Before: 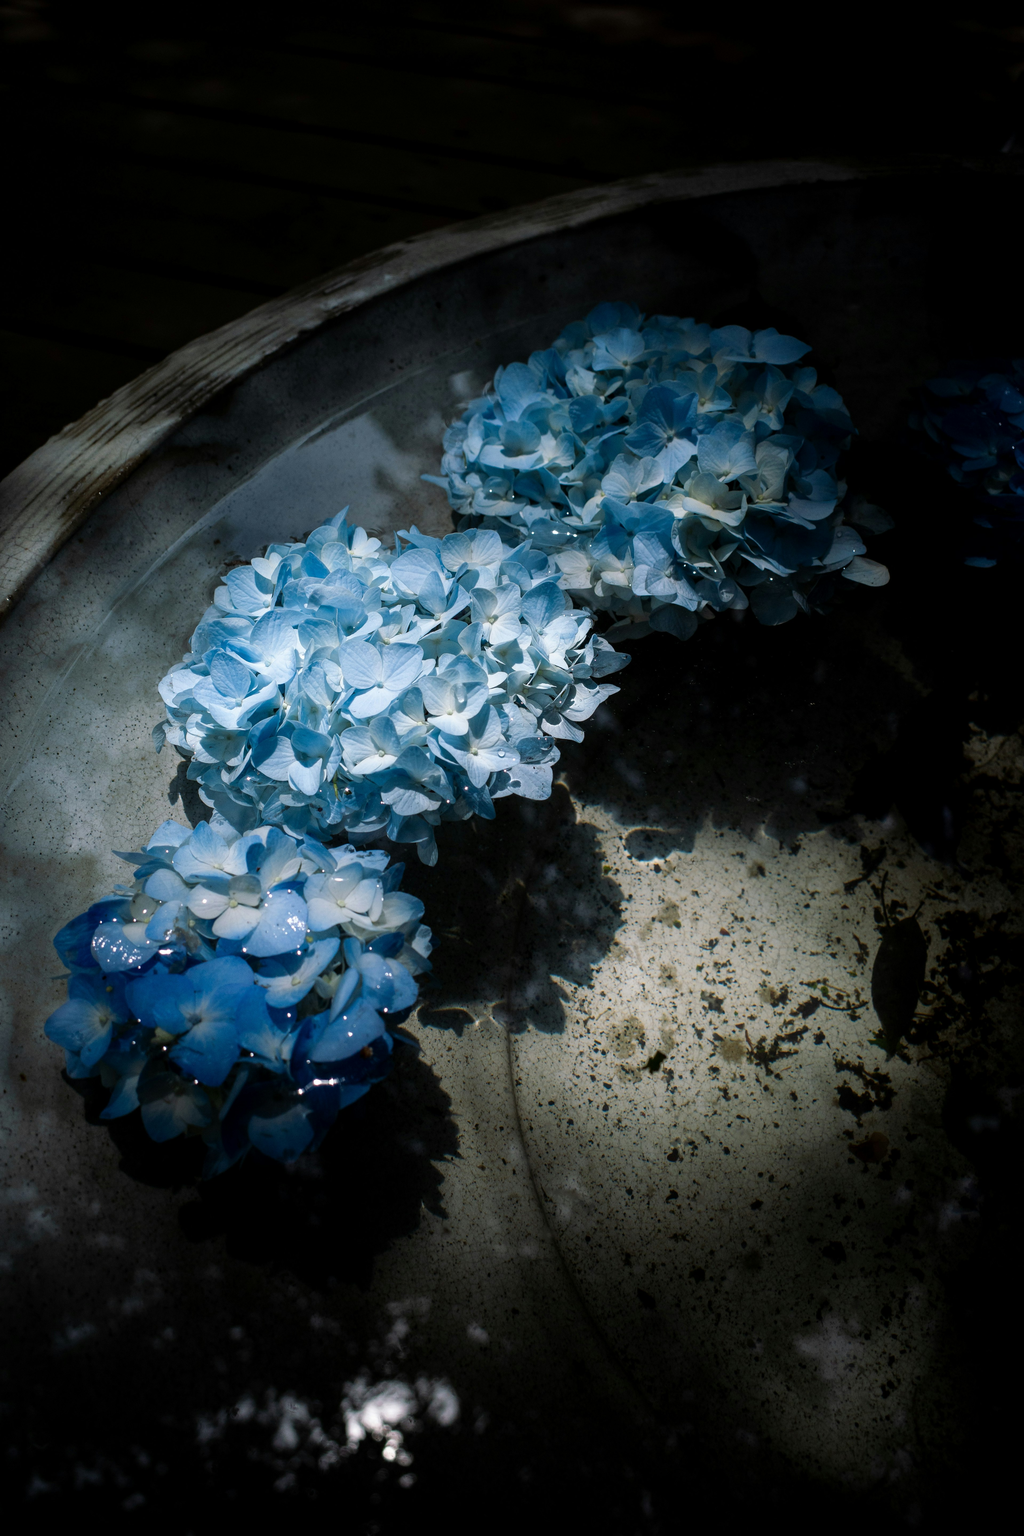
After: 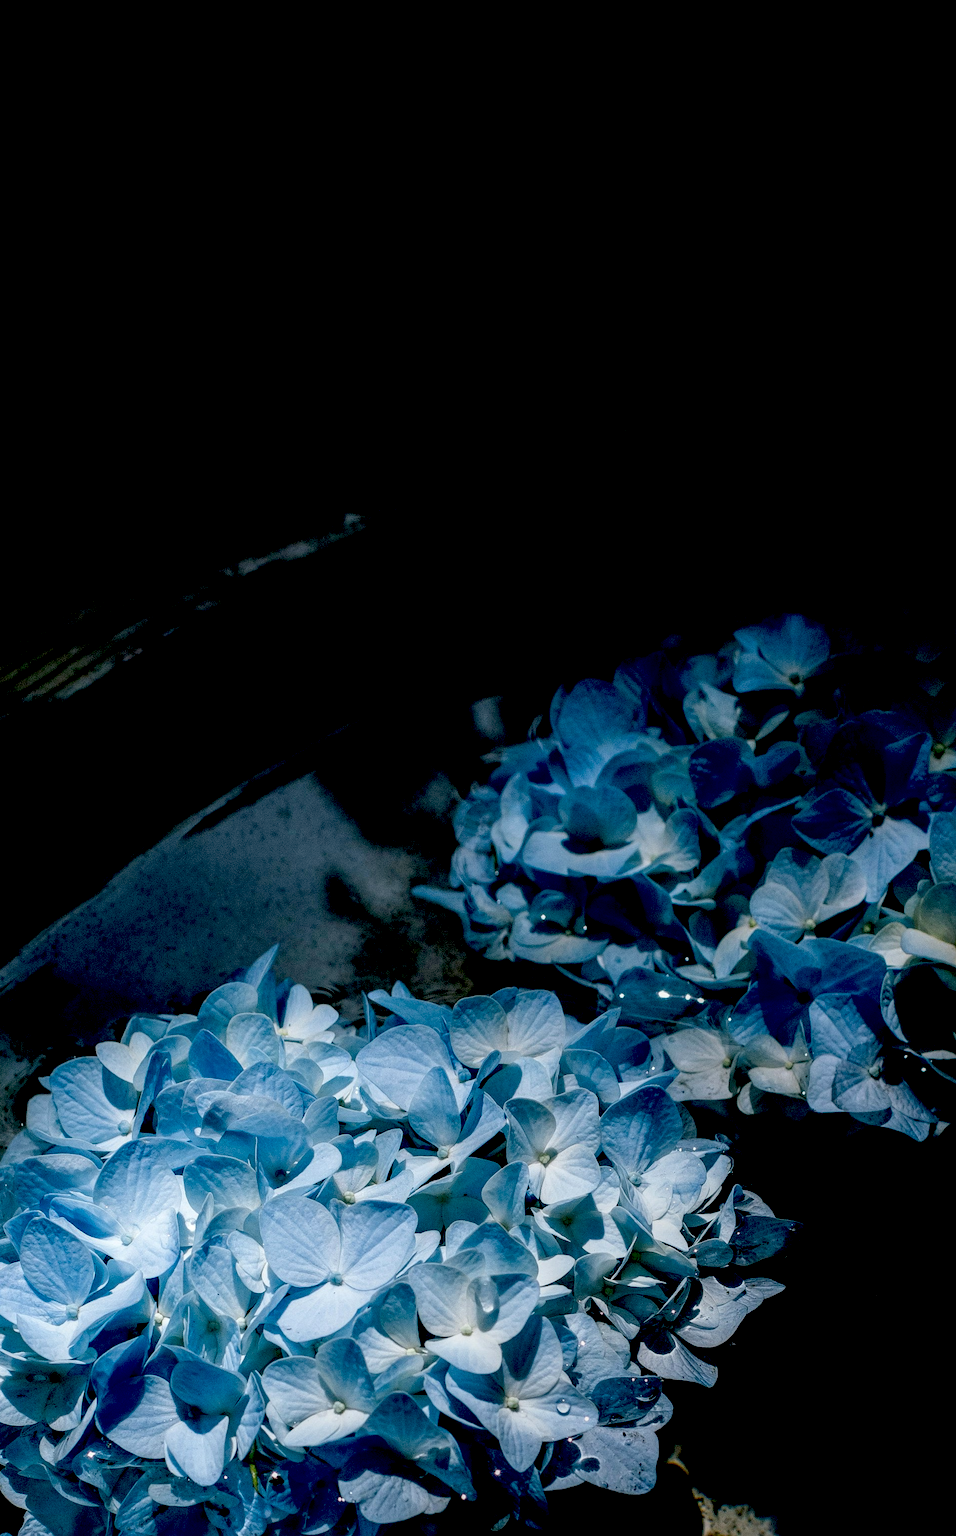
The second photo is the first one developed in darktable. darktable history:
local contrast: detail 130%
exposure: black level correction 0.056, exposure -0.039 EV, compensate highlight preservation false
crop: left 19.556%, right 30.401%, bottom 46.458%
